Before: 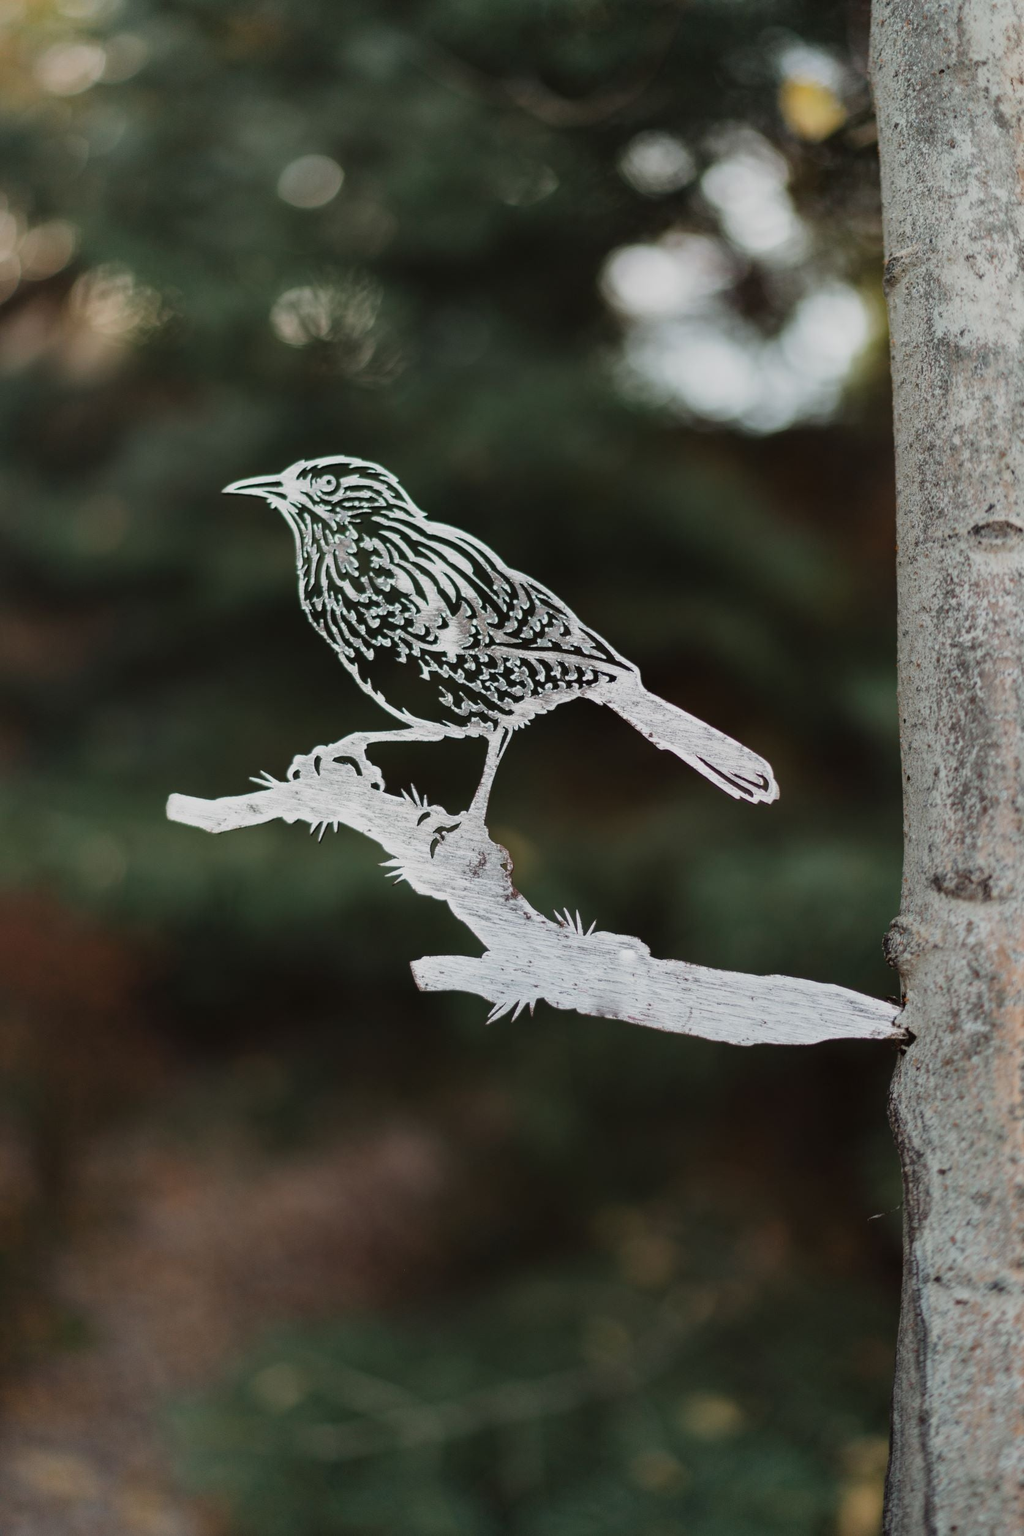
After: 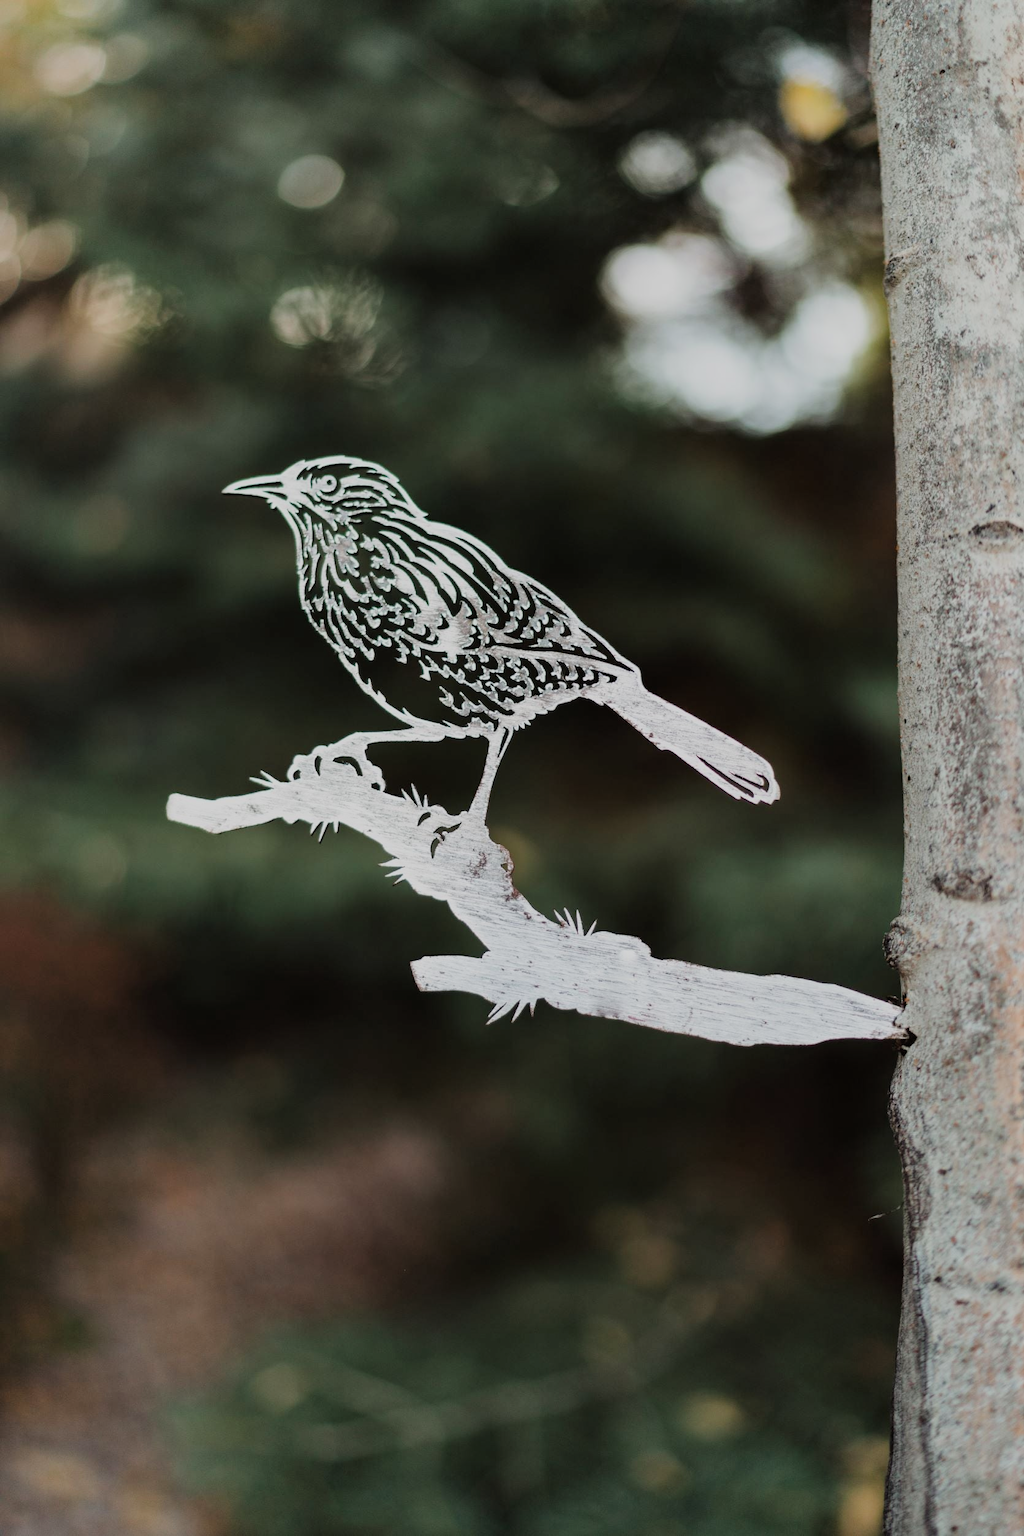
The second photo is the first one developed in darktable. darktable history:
exposure: black level correction -0.002, exposure 0.54 EV, compensate highlight preservation false
contrast brightness saturation: contrast 0.028, brightness -0.035
filmic rgb: black relative exposure -7.65 EV, white relative exposure 4.56 EV, hardness 3.61
